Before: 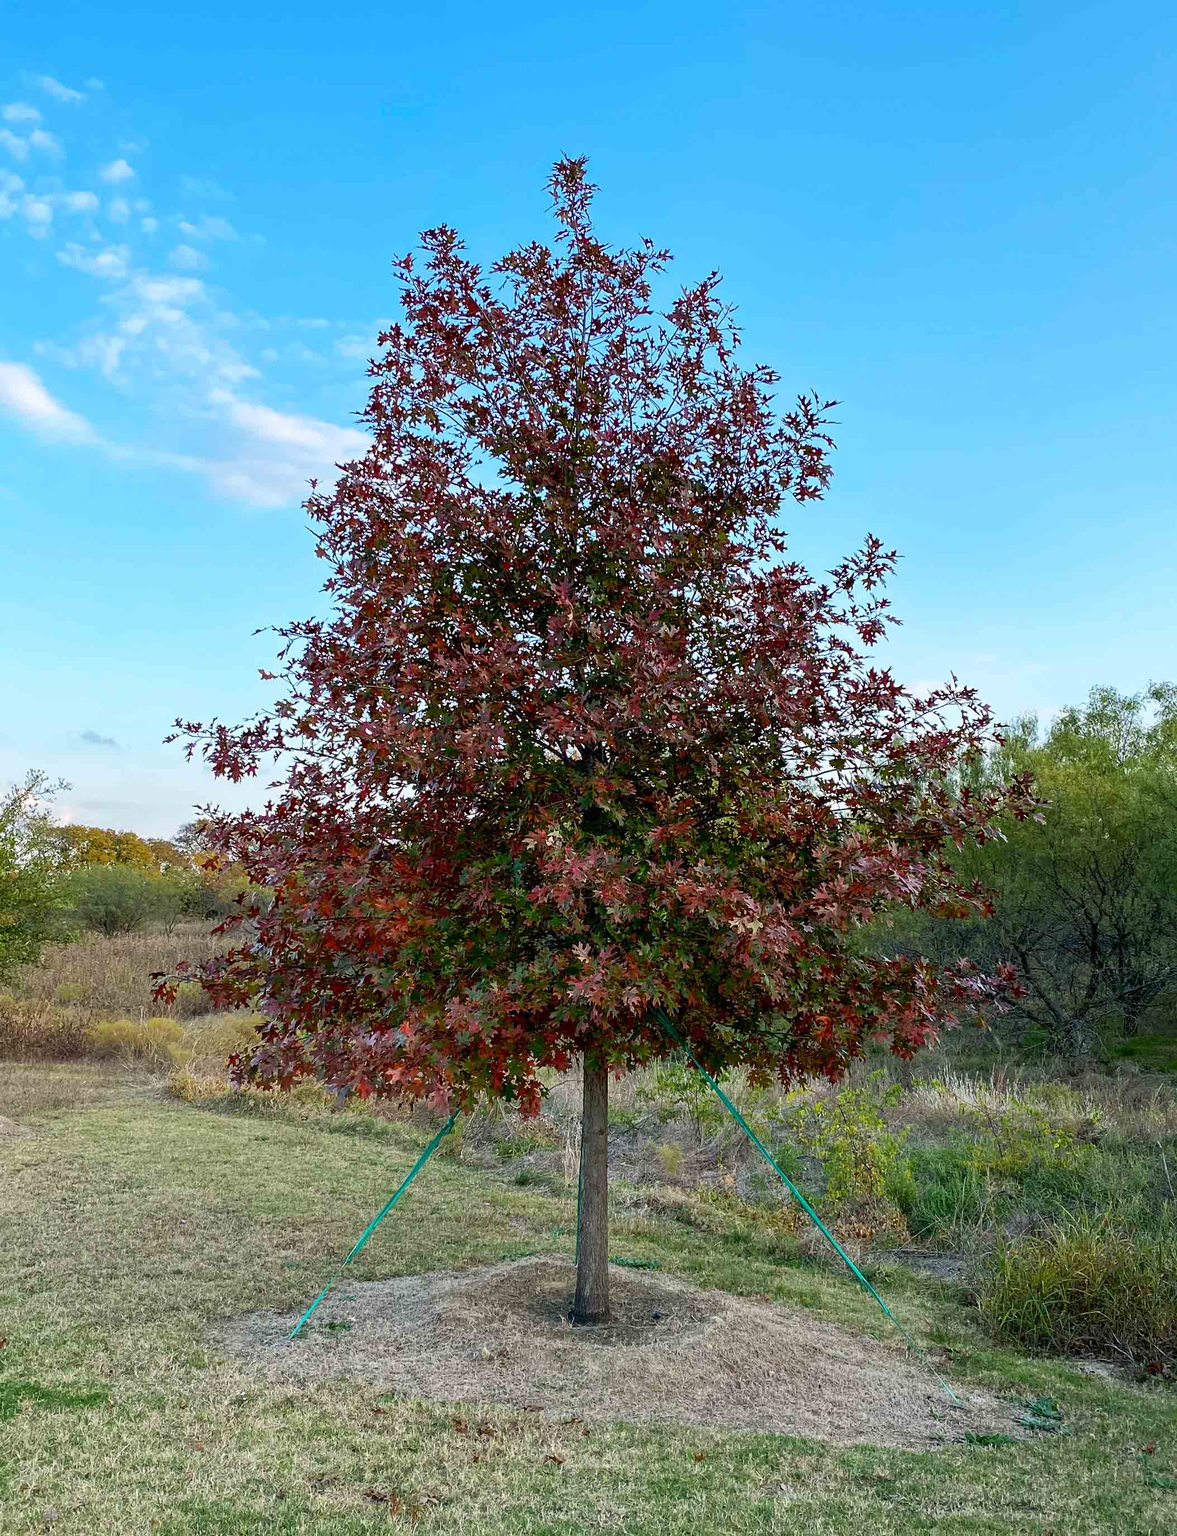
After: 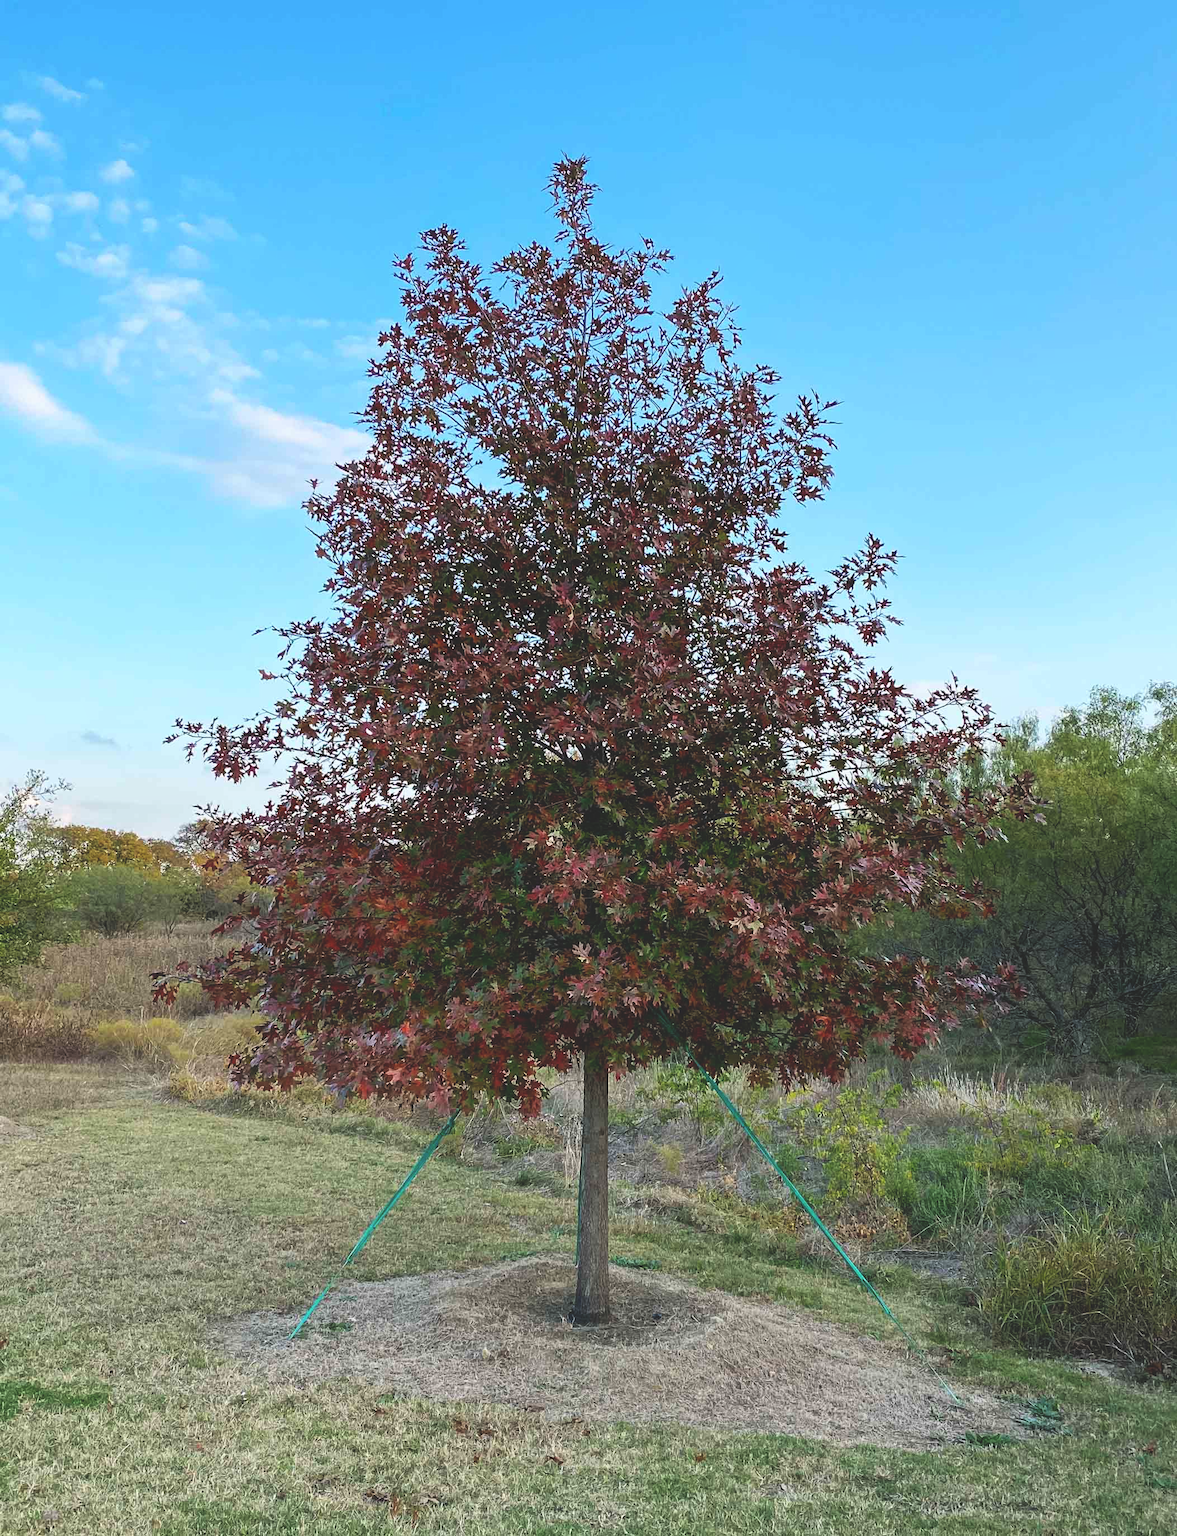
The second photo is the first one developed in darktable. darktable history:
exposure: black level correction -0.025, exposure -0.117 EV, compensate highlight preservation false
shadows and highlights: shadows -30, highlights 30
levels: levels [0, 0.492, 0.984]
